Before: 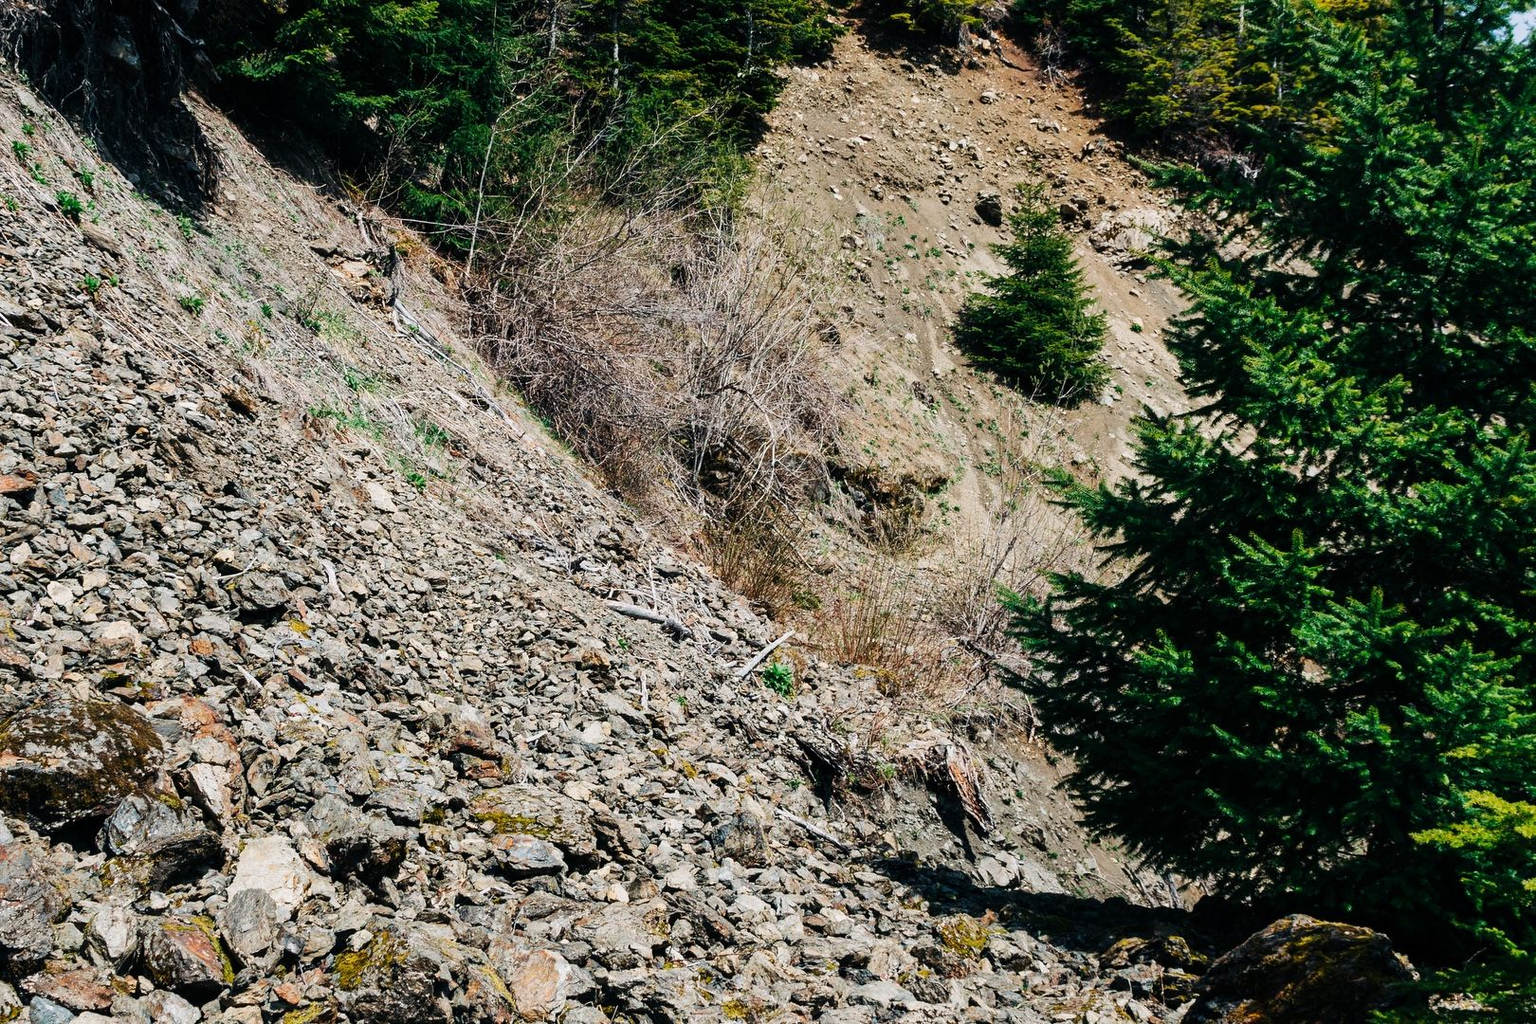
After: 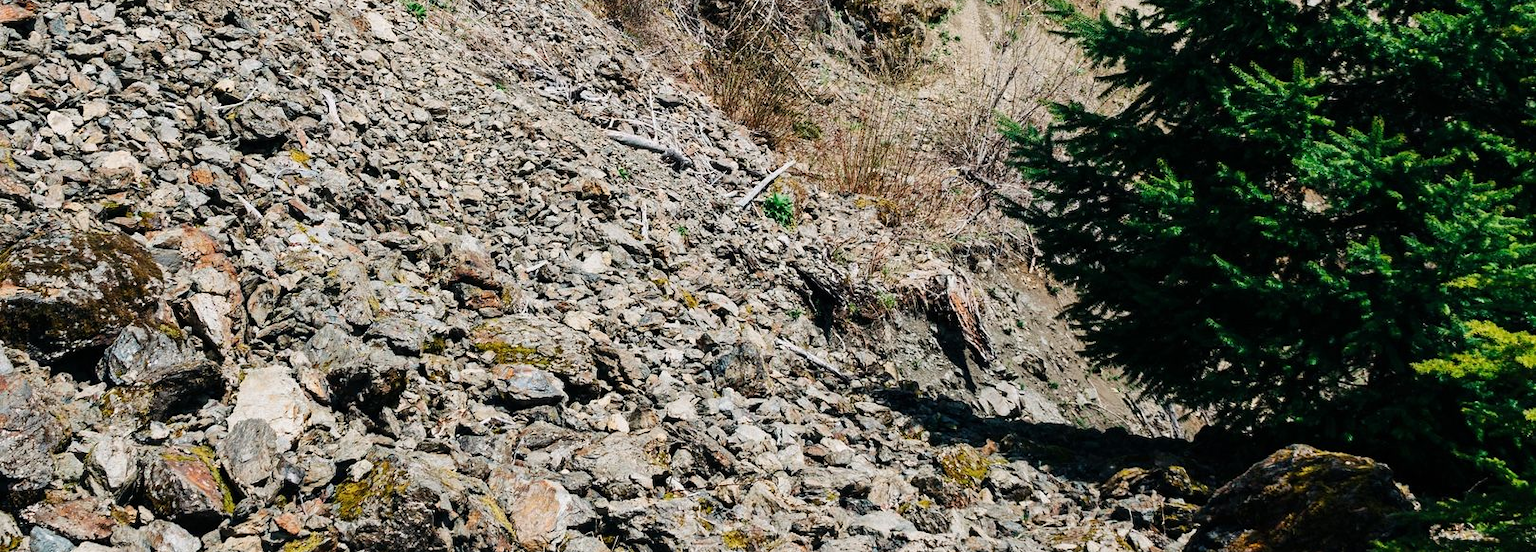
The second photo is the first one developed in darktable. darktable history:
crop and rotate: top 46.053%, right 0.001%
